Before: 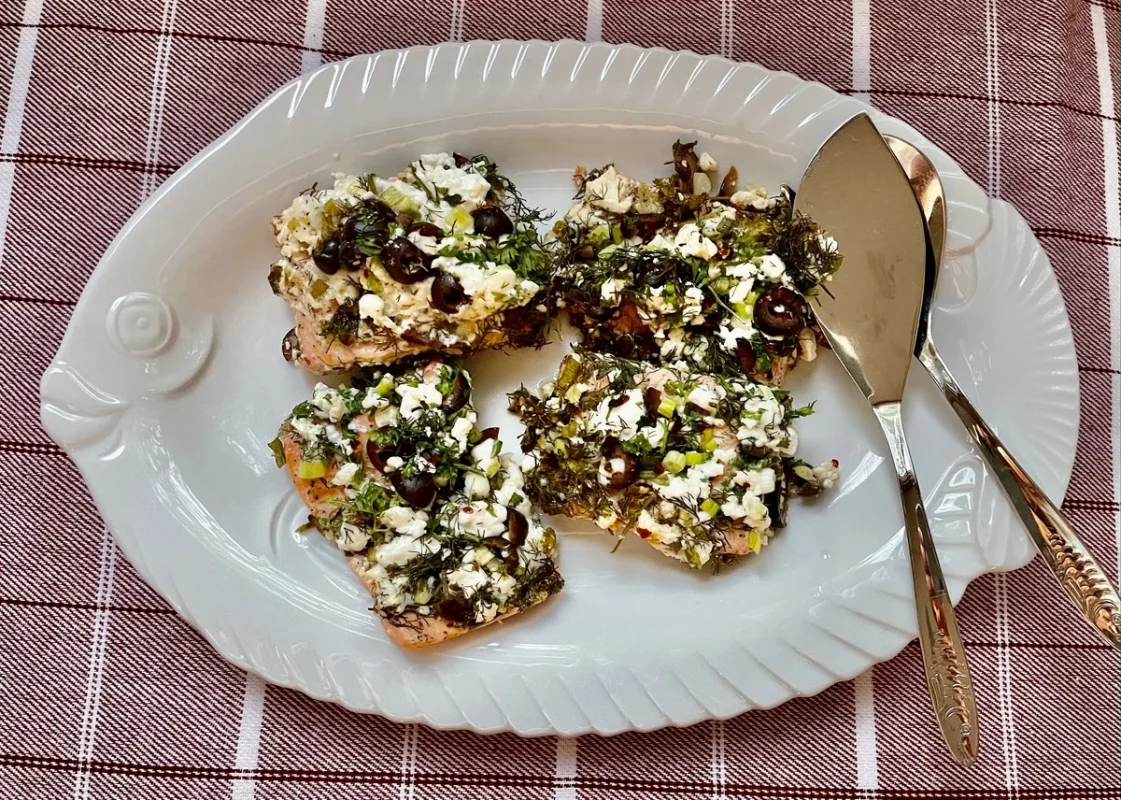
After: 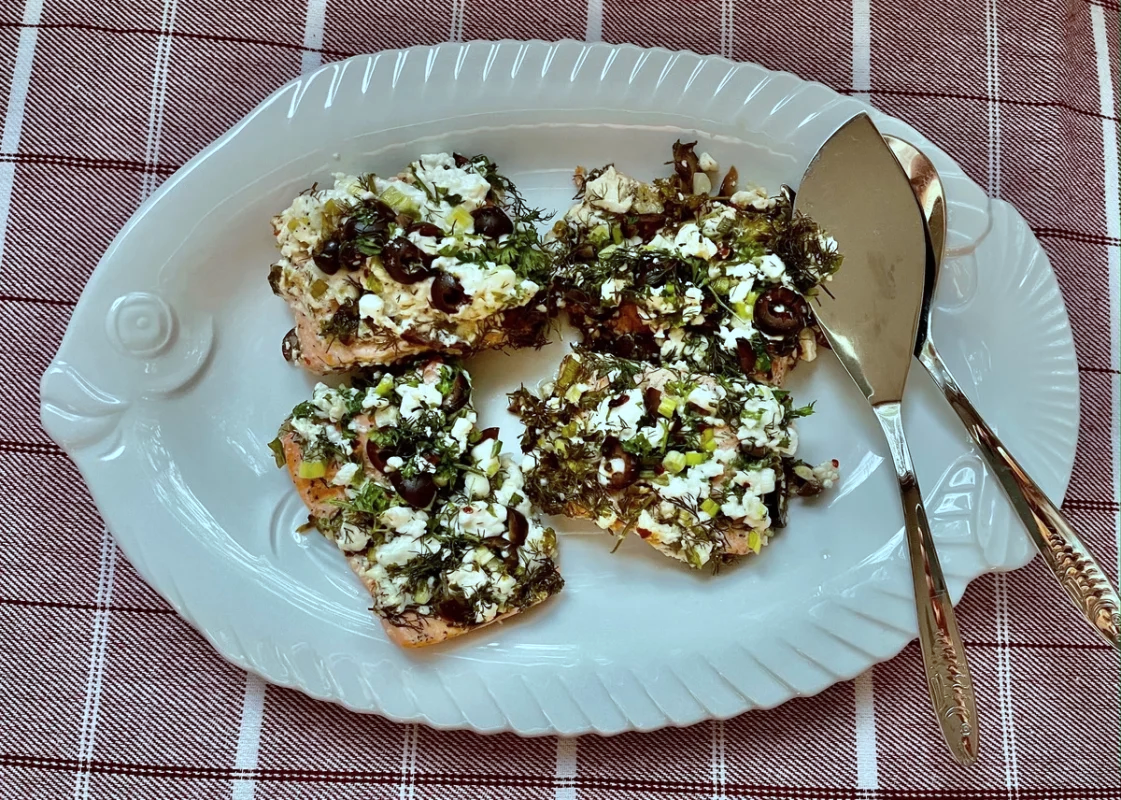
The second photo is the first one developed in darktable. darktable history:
base curve: curves: ch0 [(0, 0) (0.303, 0.277) (1, 1)], preserve colors none
color correction: highlights a* -10.12, highlights b* -9.68
